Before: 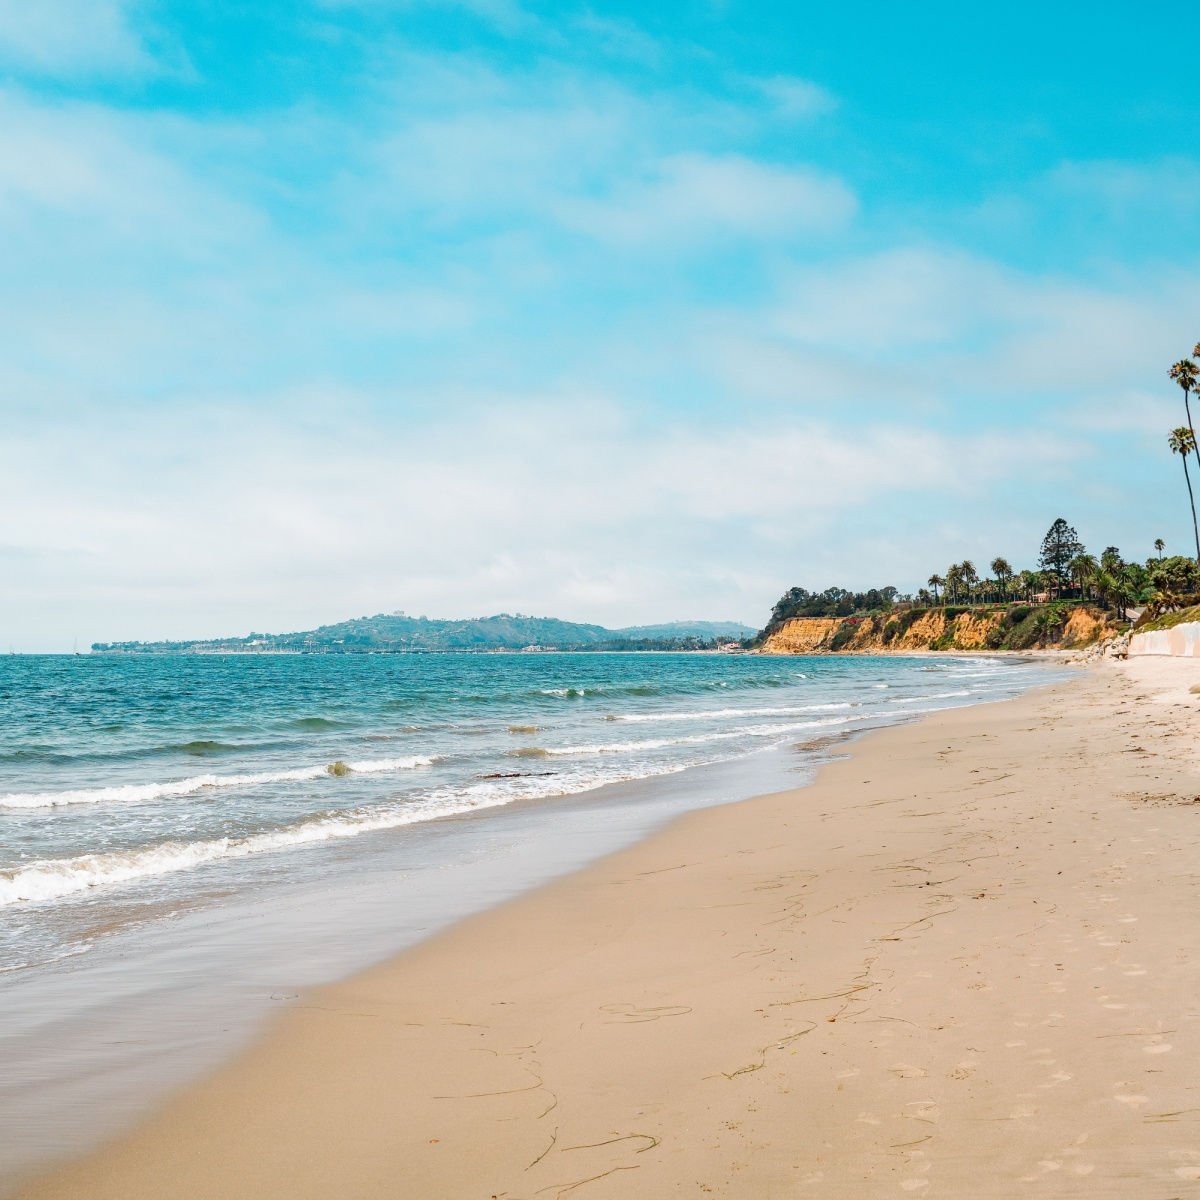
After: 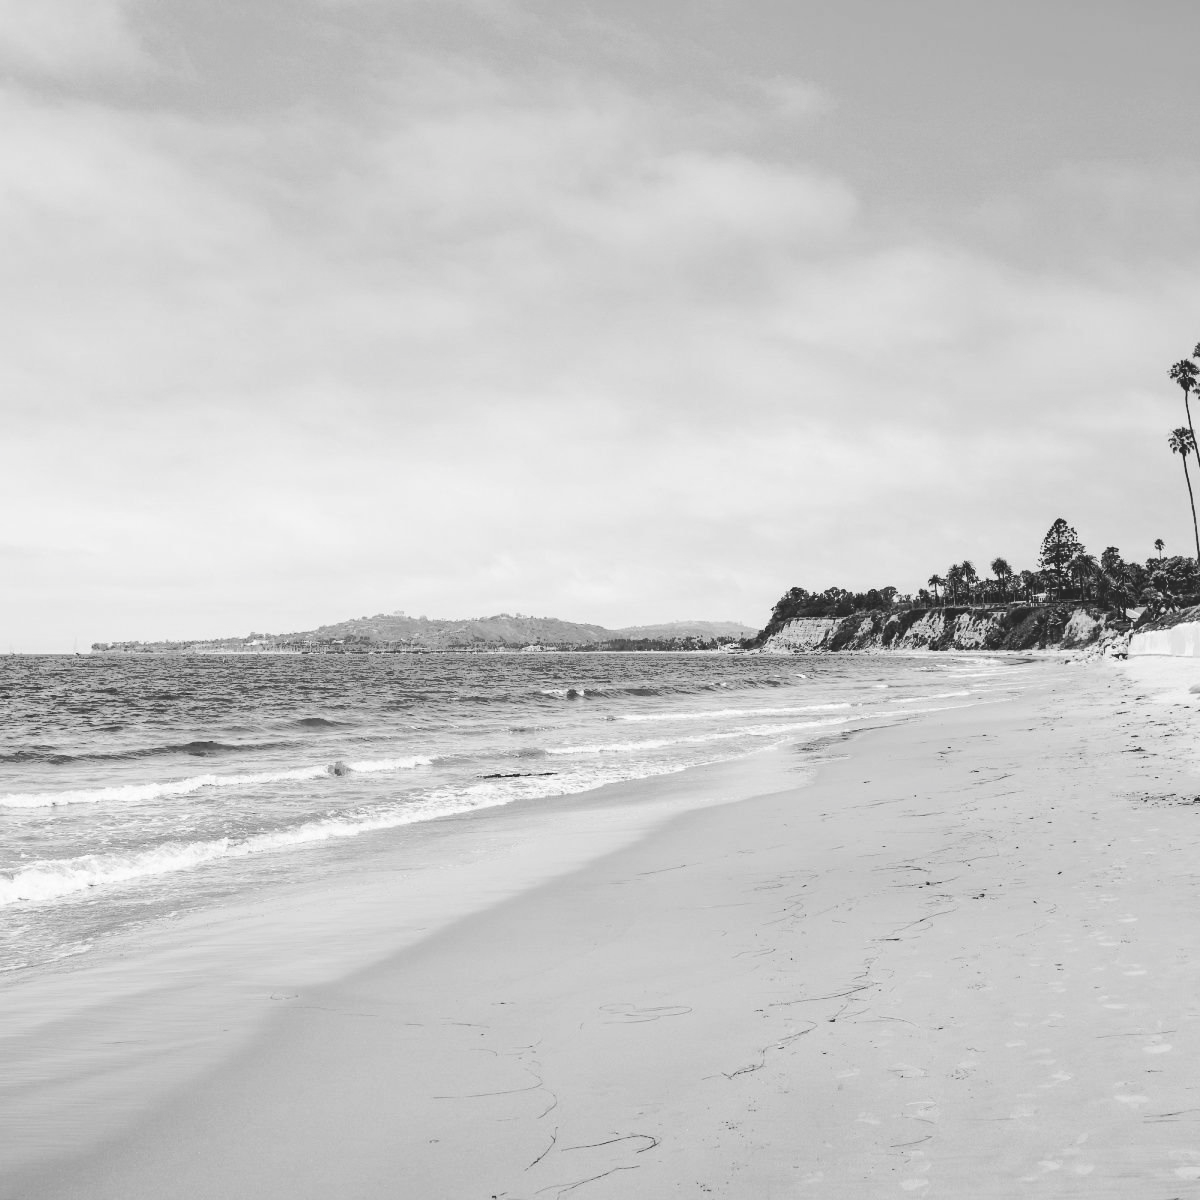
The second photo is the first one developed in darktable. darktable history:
tone curve: curves: ch0 [(0, 0) (0.003, 0.003) (0.011, 0.011) (0.025, 0.024) (0.044, 0.042) (0.069, 0.066) (0.1, 0.095) (0.136, 0.129) (0.177, 0.168) (0.224, 0.213) (0.277, 0.263) (0.335, 0.318) (0.399, 0.378) (0.468, 0.444) (0.543, 0.612) (0.623, 0.68) (0.709, 0.753) (0.801, 0.831) (0.898, 0.913) (1, 1)], preserve colors none
color look up table: target L [93.4, 87.05, 85.63, 80.61, 78.44, 75.15, 63.23, 54.76, 41.14, 22.16, 16.11, 200, 100, 76.98, 72.58, 63.23, 61.33, 48.04, 52.01, 48.44, 35.72, 31.46, 32.75, 22.62, 16.11, 16.11, 90.59, 69.24, 77.35, 63.99, 84.56, 69.24, 81.69, 64.36, 68.5, 42.78, 76.62, 55.93, 39.07, 34.03, 25.32, 39.49, 26.21, 17.06, 16.59, 90.94, 75.52, 50.83, 34.88], target a [0 ×49], target b [0 ×49], num patches 49
